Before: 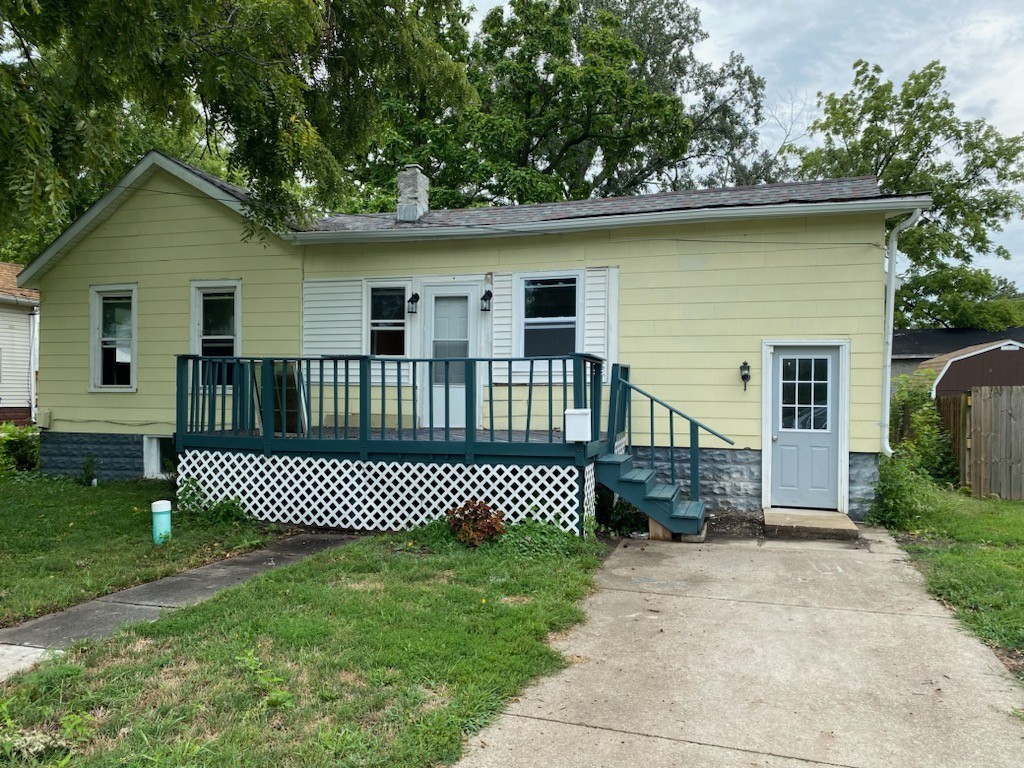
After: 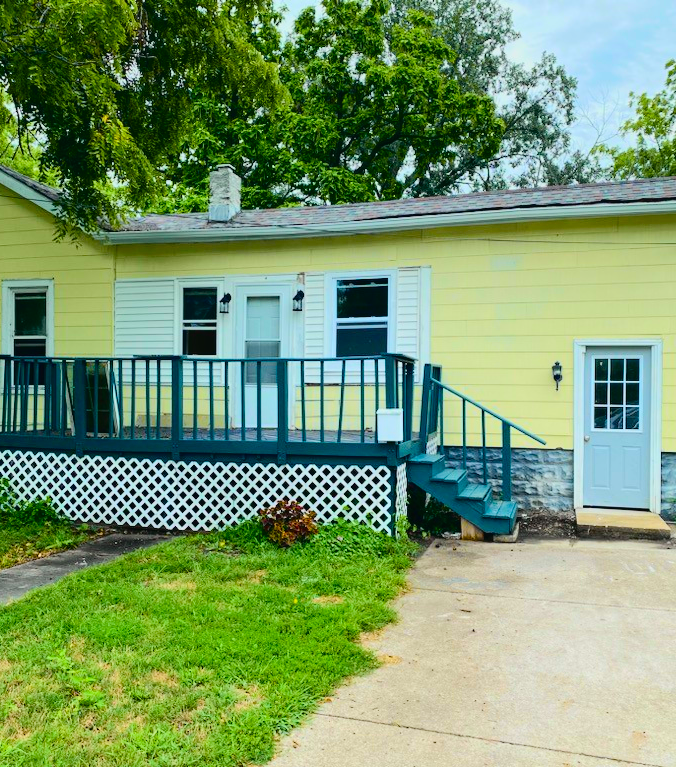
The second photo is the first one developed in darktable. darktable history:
velvia: strength 32%, mid-tones bias 0.2
tone curve: curves: ch0 [(0, 0.022) (0.114, 0.083) (0.281, 0.315) (0.447, 0.557) (0.588, 0.711) (0.786, 0.839) (0.999, 0.949)]; ch1 [(0, 0) (0.389, 0.352) (0.458, 0.433) (0.486, 0.474) (0.509, 0.505) (0.535, 0.53) (0.555, 0.557) (0.586, 0.622) (0.677, 0.724) (1, 1)]; ch2 [(0, 0) (0.369, 0.388) (0.449, 0.431) (0.501, 0.5) (0.528, 0.52) (0.561, 0.59) (0.697, 0.721) (1, 1)], color space Lab, independent channels, preserve colors none
crop and rotate: left 18.442%, right 15.508%
